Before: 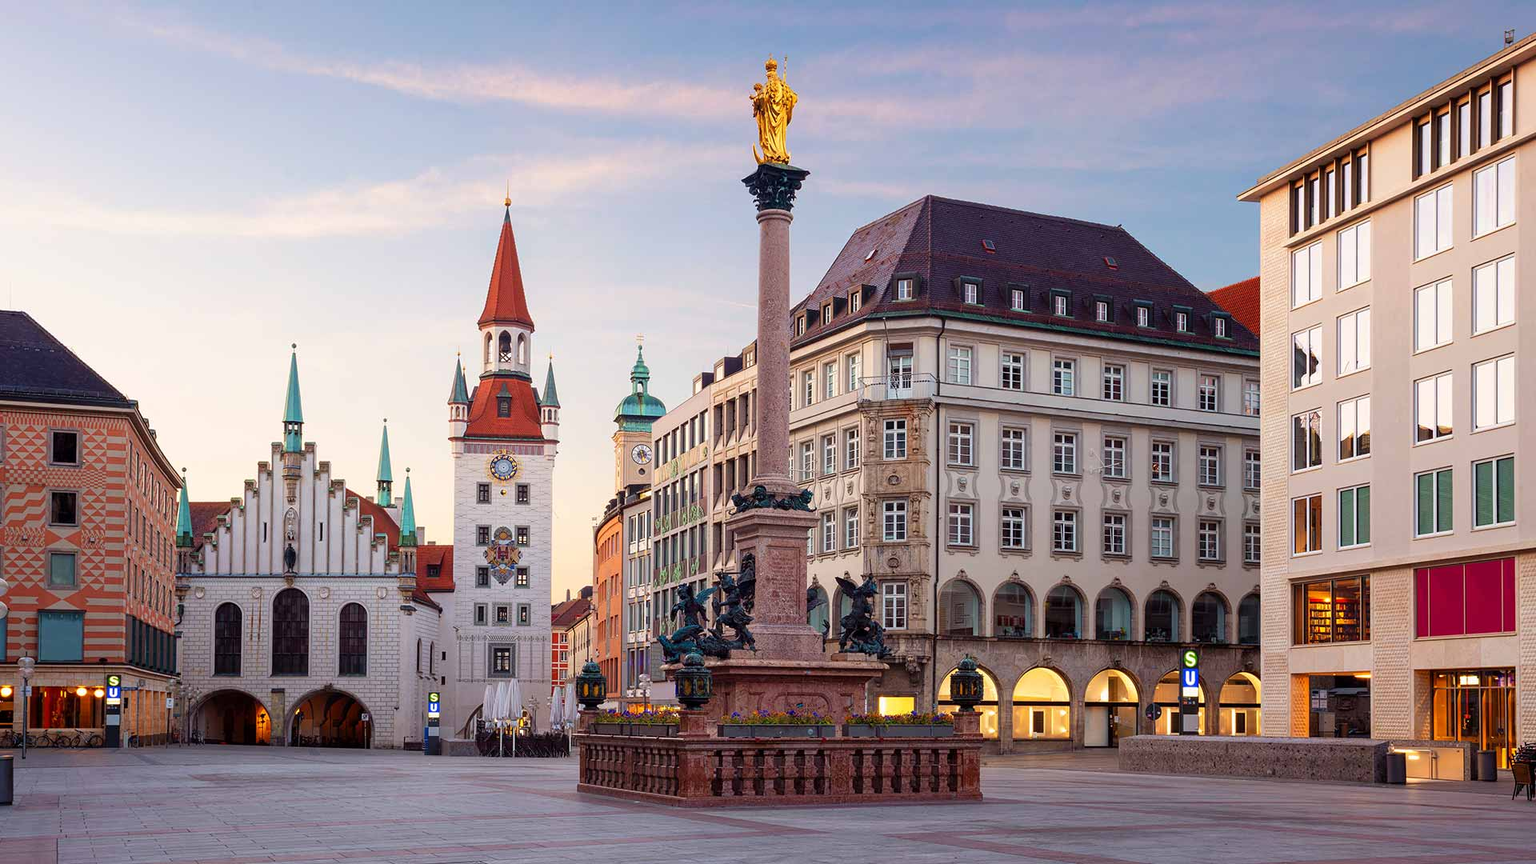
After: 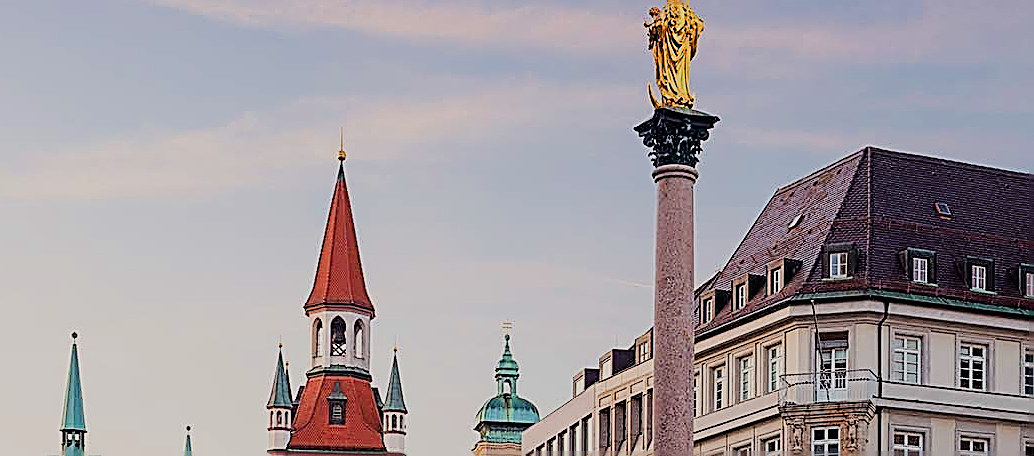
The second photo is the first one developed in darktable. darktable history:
sharpen: amount 2
crop: left 15.306%, top 9.065%, right 30.789%, bottom 48.638%
filmic rgb: black relative exposure -6.98 EV, white relative exposure 5.63 EV, hardness 2.86
